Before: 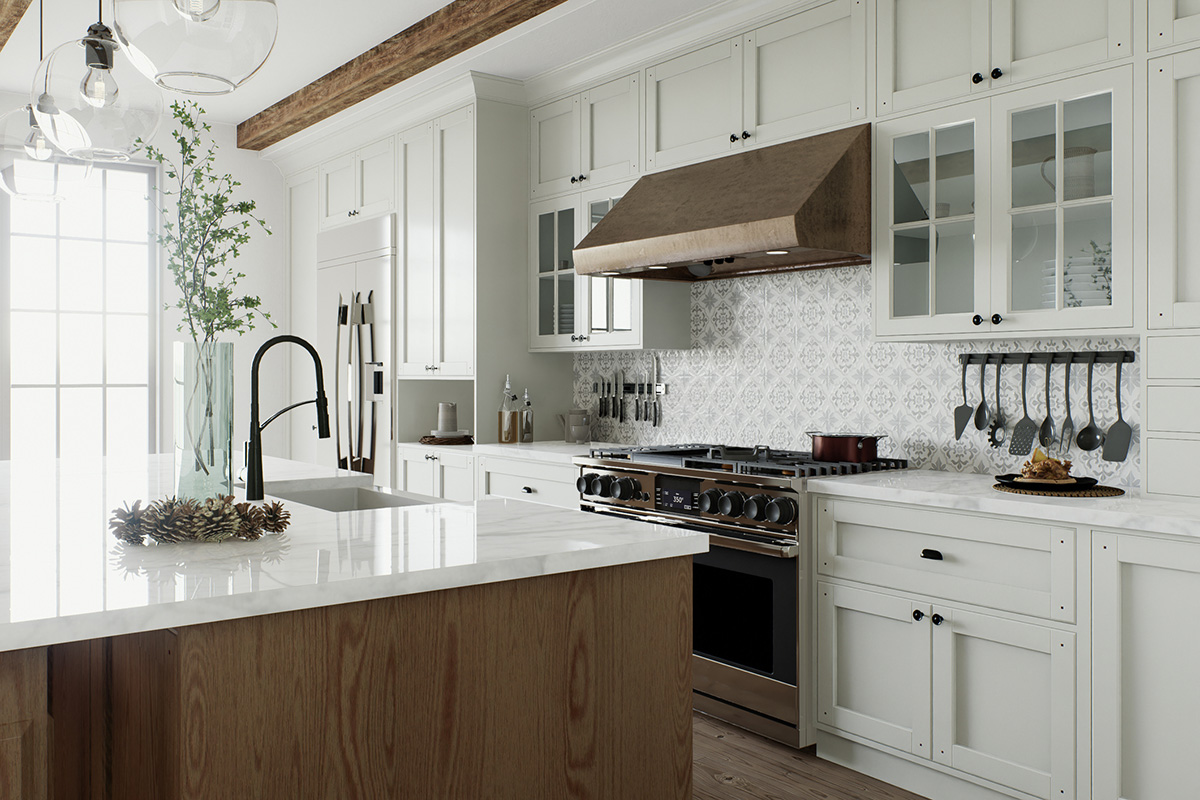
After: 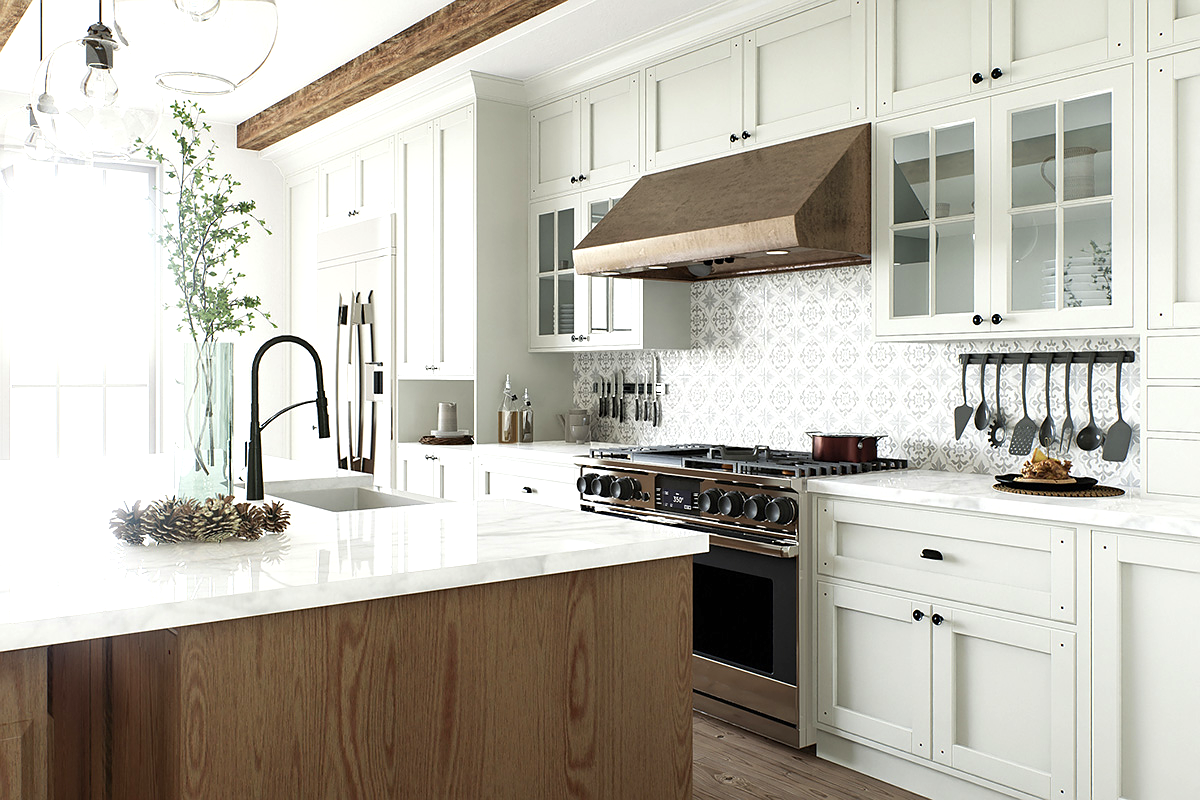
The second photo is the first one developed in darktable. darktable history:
exposure: black level correction 0, exposure 0.7 EV, compensate exposure bias true, compensate highlight preservation false
sharpen: radius 1
